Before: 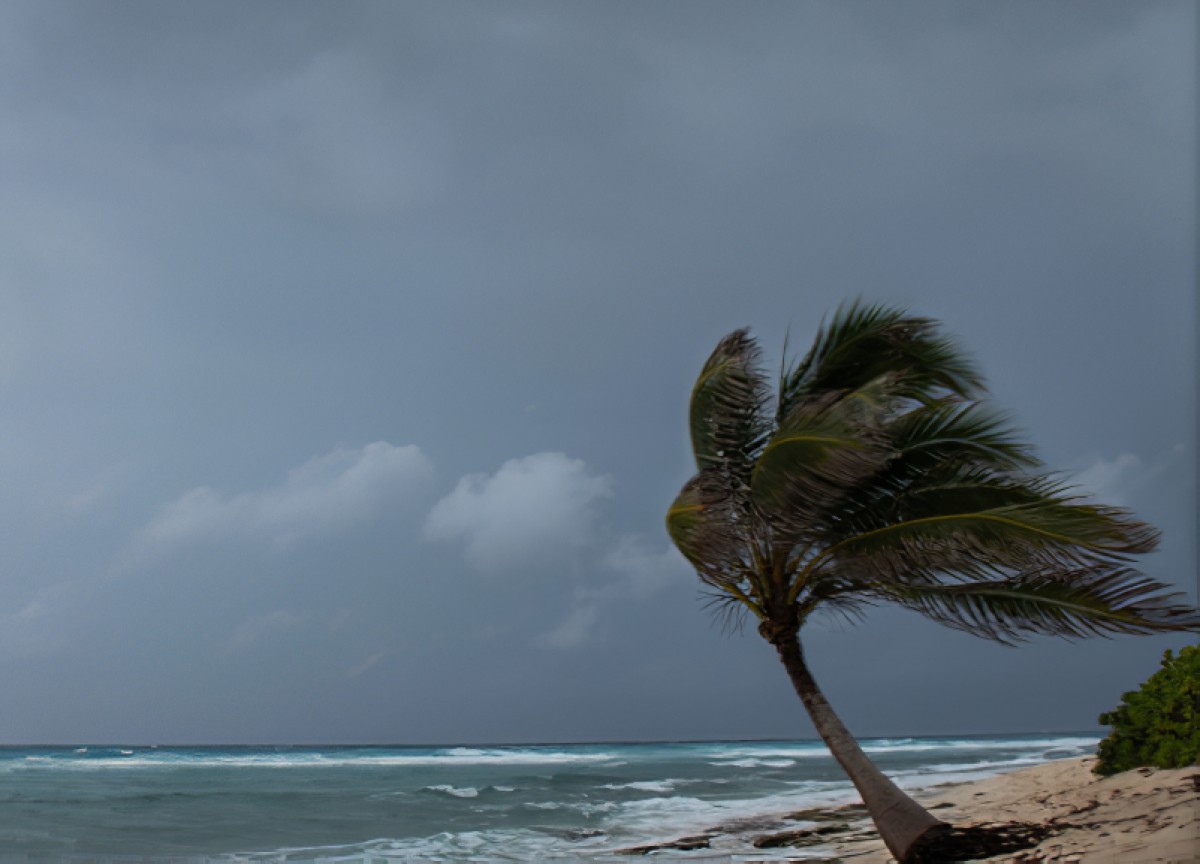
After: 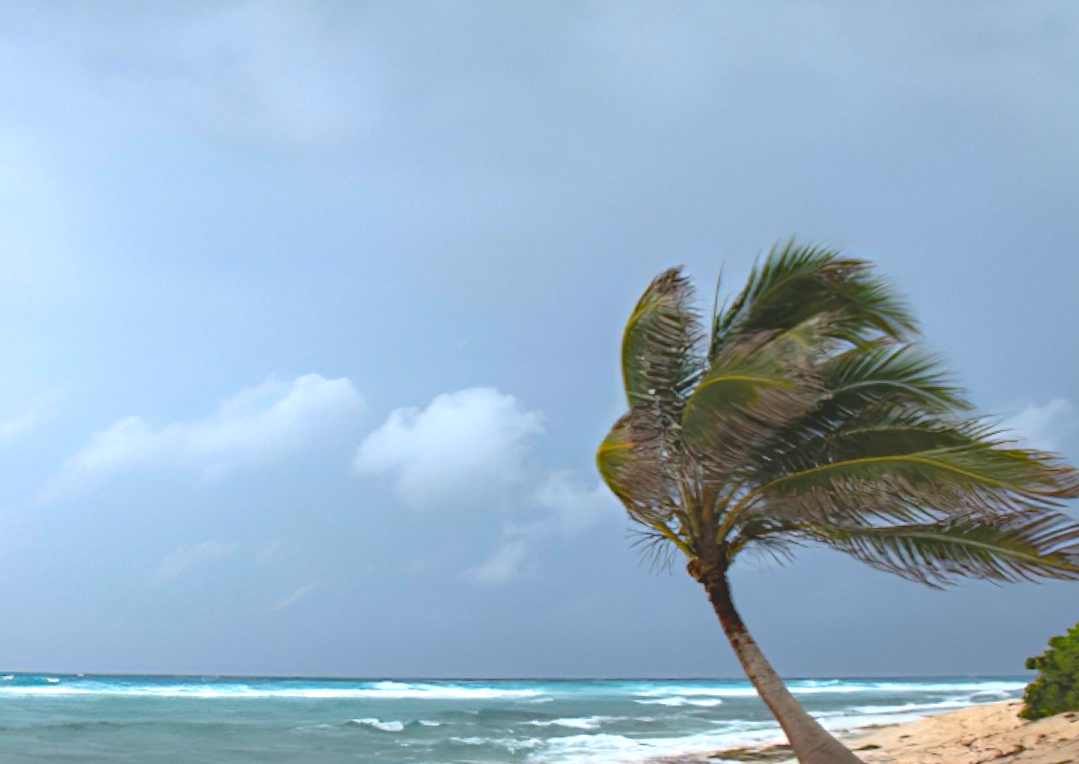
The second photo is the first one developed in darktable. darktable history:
contrast brightness saturation: contrast -0.28
exposure: black level correction 0, exposure 1.9 EV, compensate highlight preservation false
haze removal: compatibility mode true, adaptive false
rotate and perspective: rotation -1°, crop left 0.011, crop right 0.989, crop top 0.025, crop bottom 0.975
crop and rotate: angle -1.96°, left 3.097%, top 4.154%, right 1.586%, bottom 0.529%
